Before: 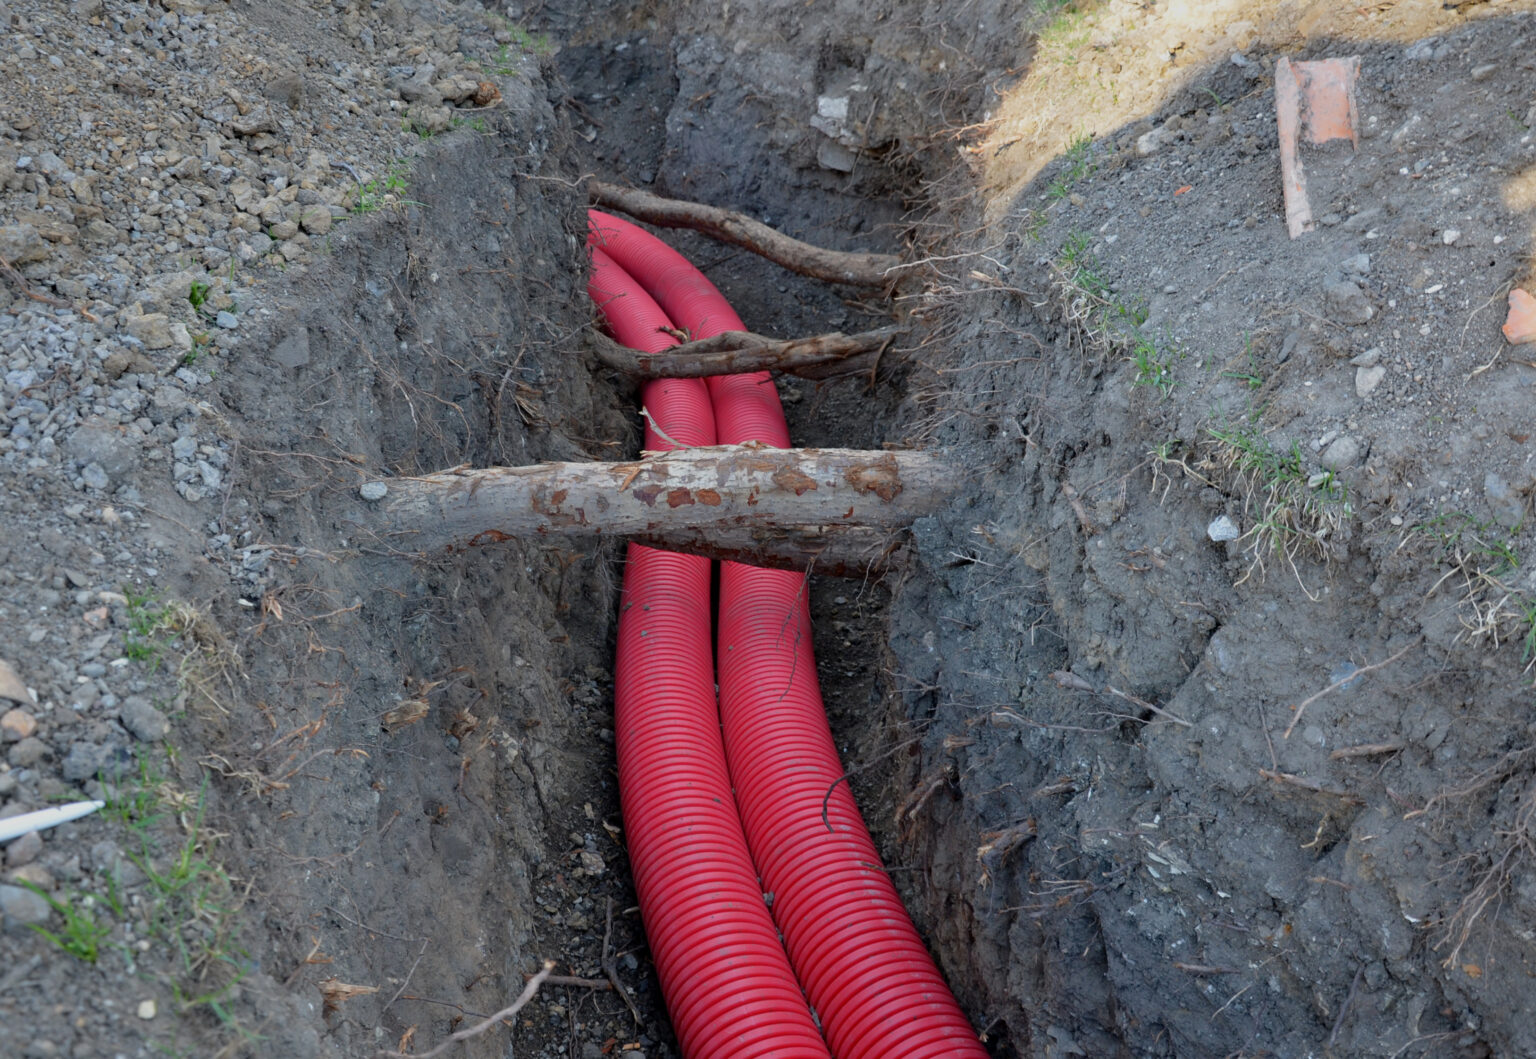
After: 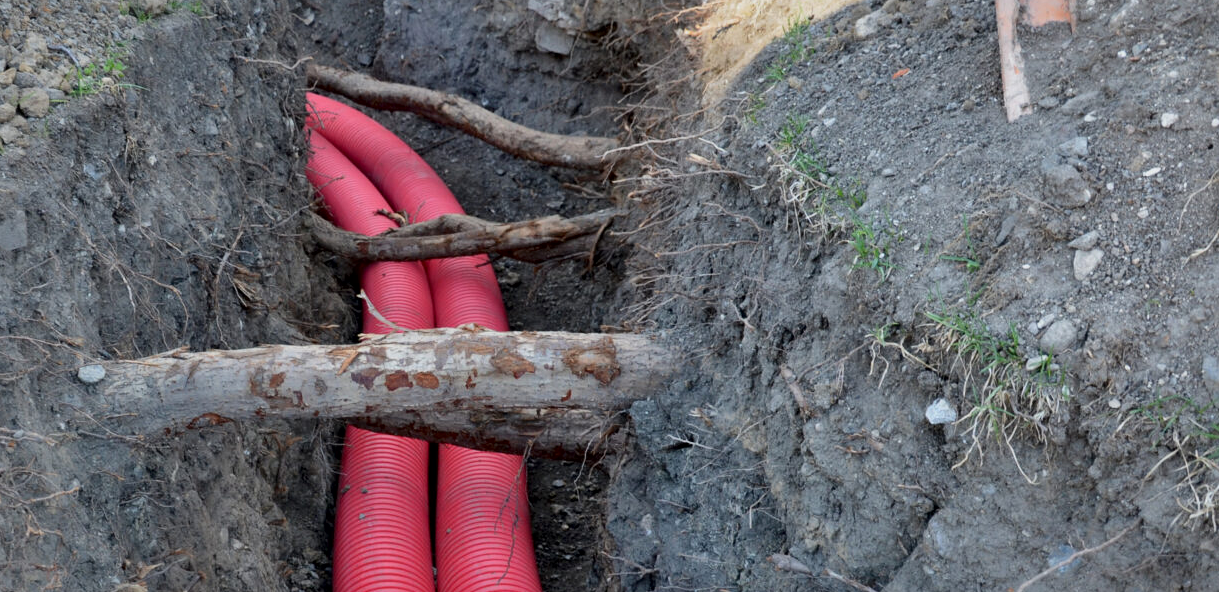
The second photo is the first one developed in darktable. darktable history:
shadows and highlights: low approximation 0.01, soften with gaussian
local contrast: mode bilateral grid, contrast 20, coarseness 50, detail 141%, midtone range 0.2
crop: left 18.378%, top 11.099%, right 2.26%, bottom 32.99%
